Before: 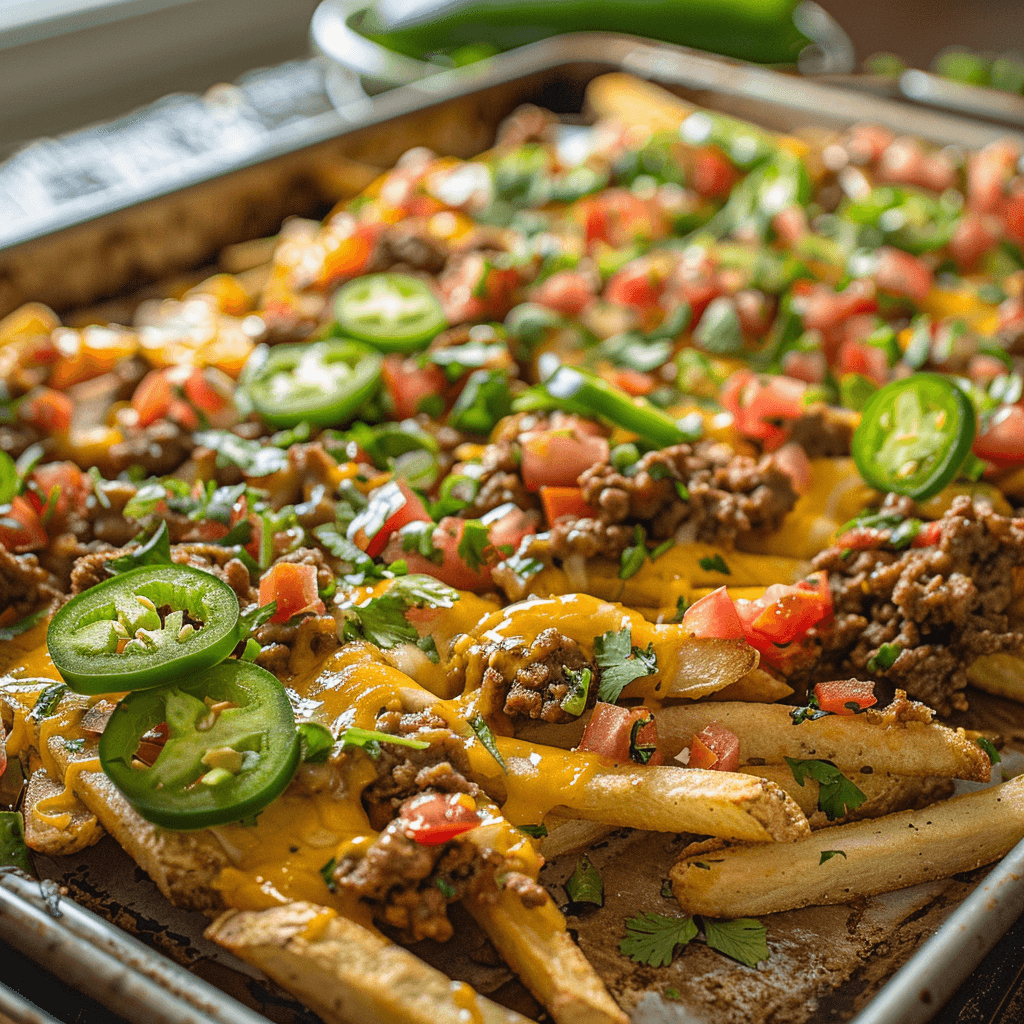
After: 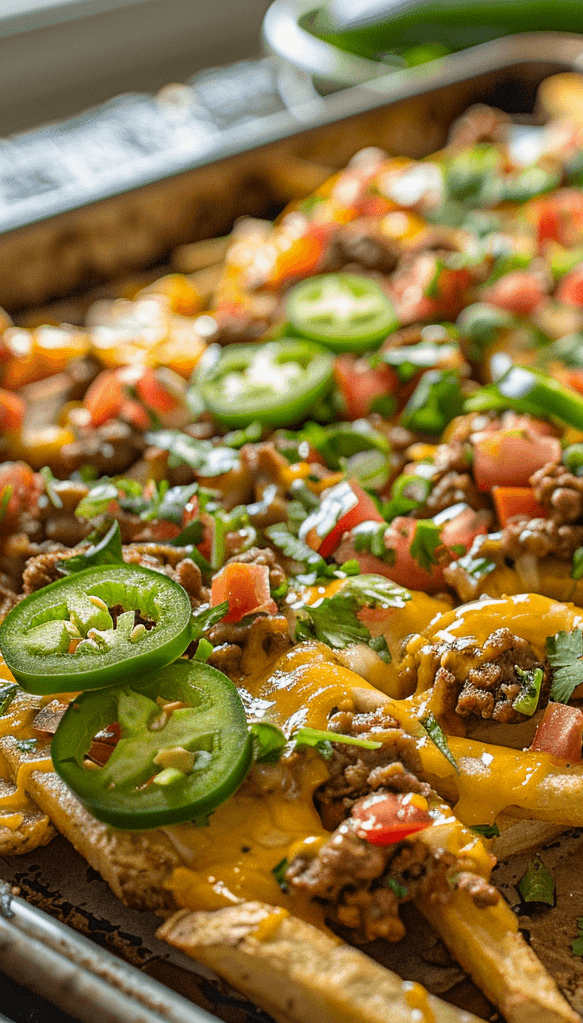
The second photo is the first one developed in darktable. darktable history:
exposure: black level correction 0.001, compensate highlight preservation false
crop: left 4.693%, right 38.362%
